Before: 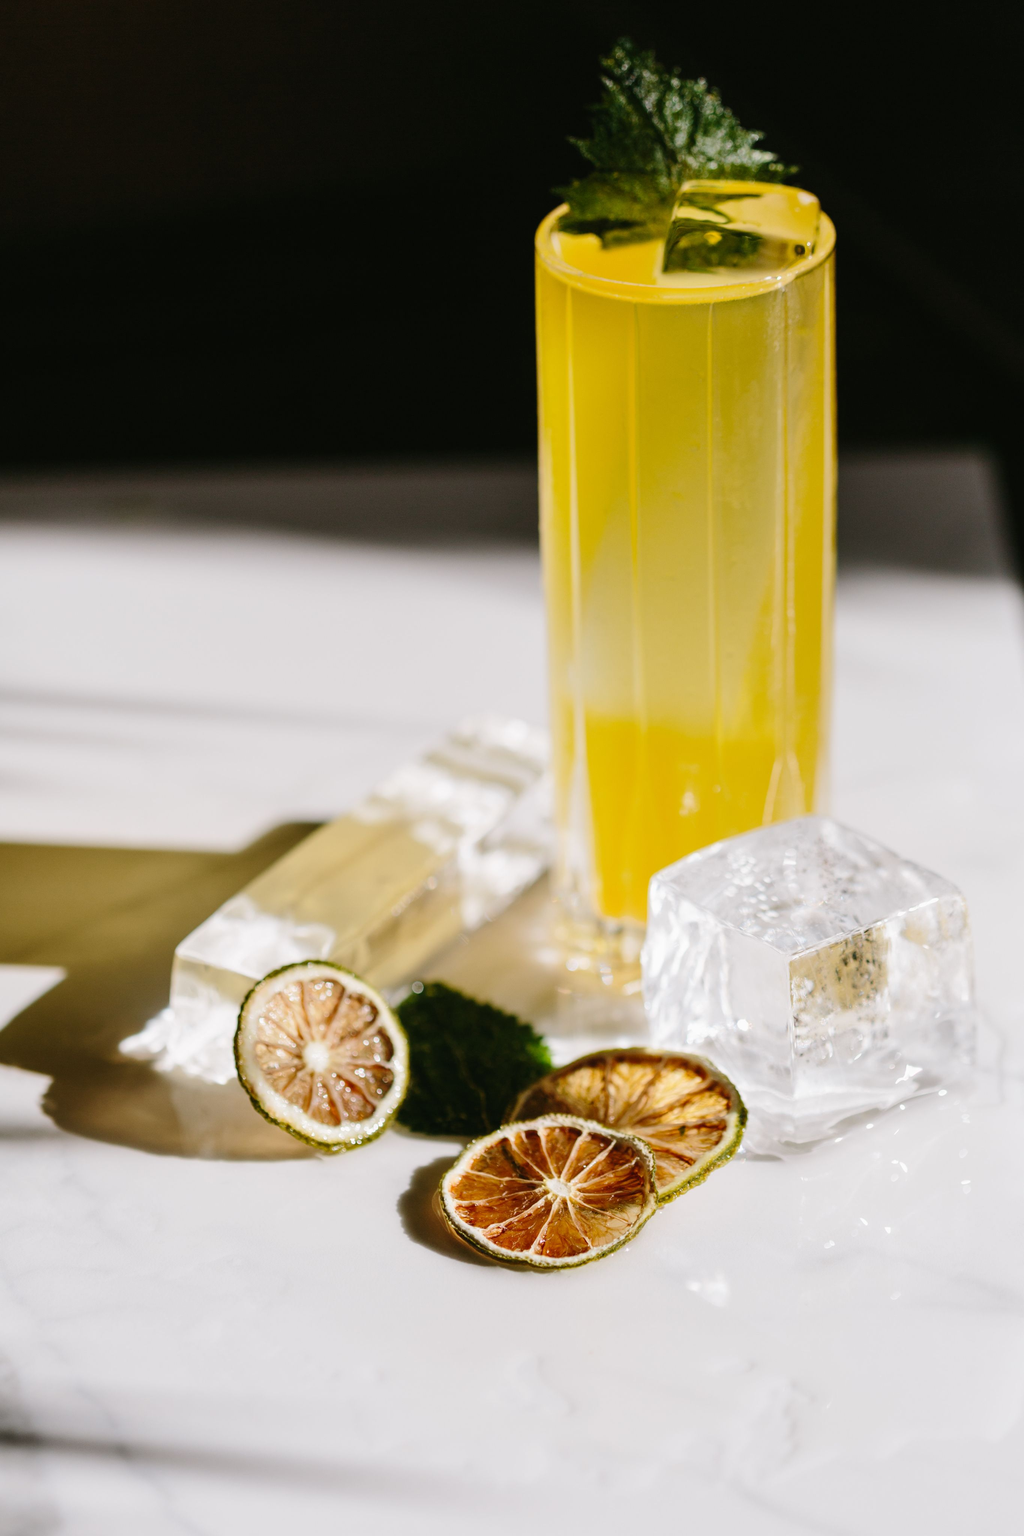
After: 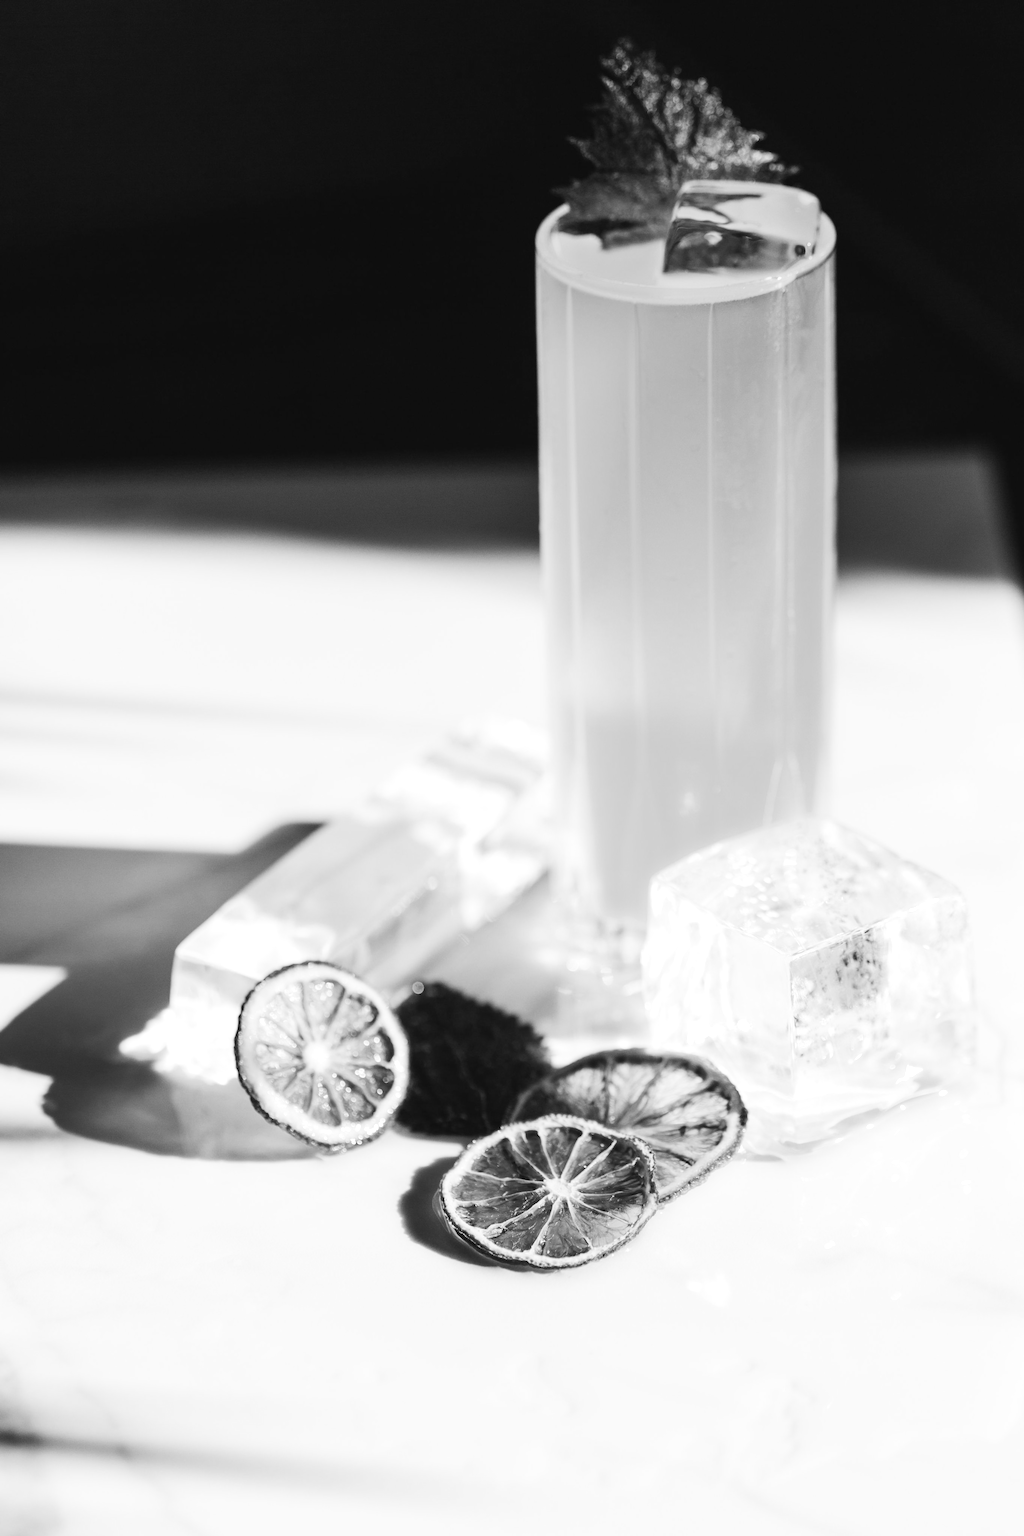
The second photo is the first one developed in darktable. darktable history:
monochrome: on, module defaults
white balance: emerald 1
contrast brightness saturation: contrast 0.2, brightness 0.16, saturation 0.22
tone equalizer: -8 EV -0.001 EV, -7 EV 0.001 EV, -6 EV -0.002 EV, -5 EV -0.003 EV, -4 EV -0.062 EV, -3 EV -0.222 EV, -2 EV -0.267 EV, -1 EV 0.105 EV, +0 EV 0.303 EV
color balance rgb: perceptual saturation grading › global saturation 20%, global vibrance 20%
